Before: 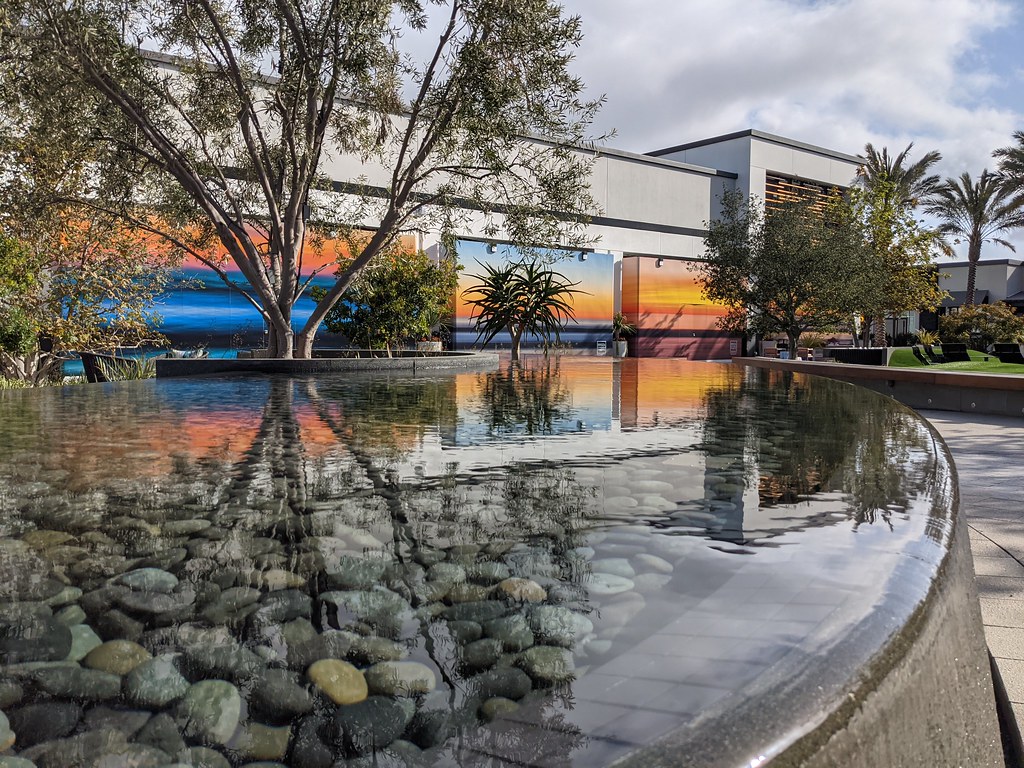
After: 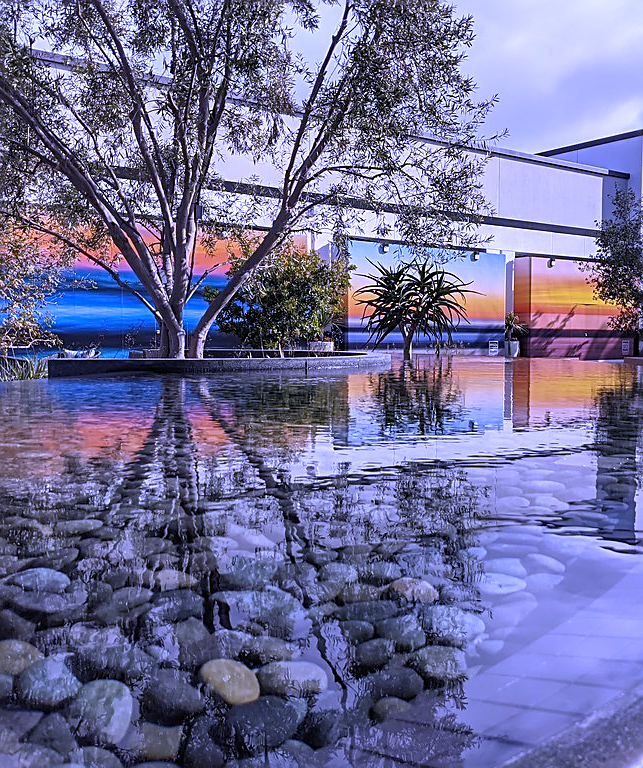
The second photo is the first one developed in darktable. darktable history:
sharpen: on, module defaults
crop: left 10.644%, right 26.528%
white balance: red 0.98, blue 1.61
